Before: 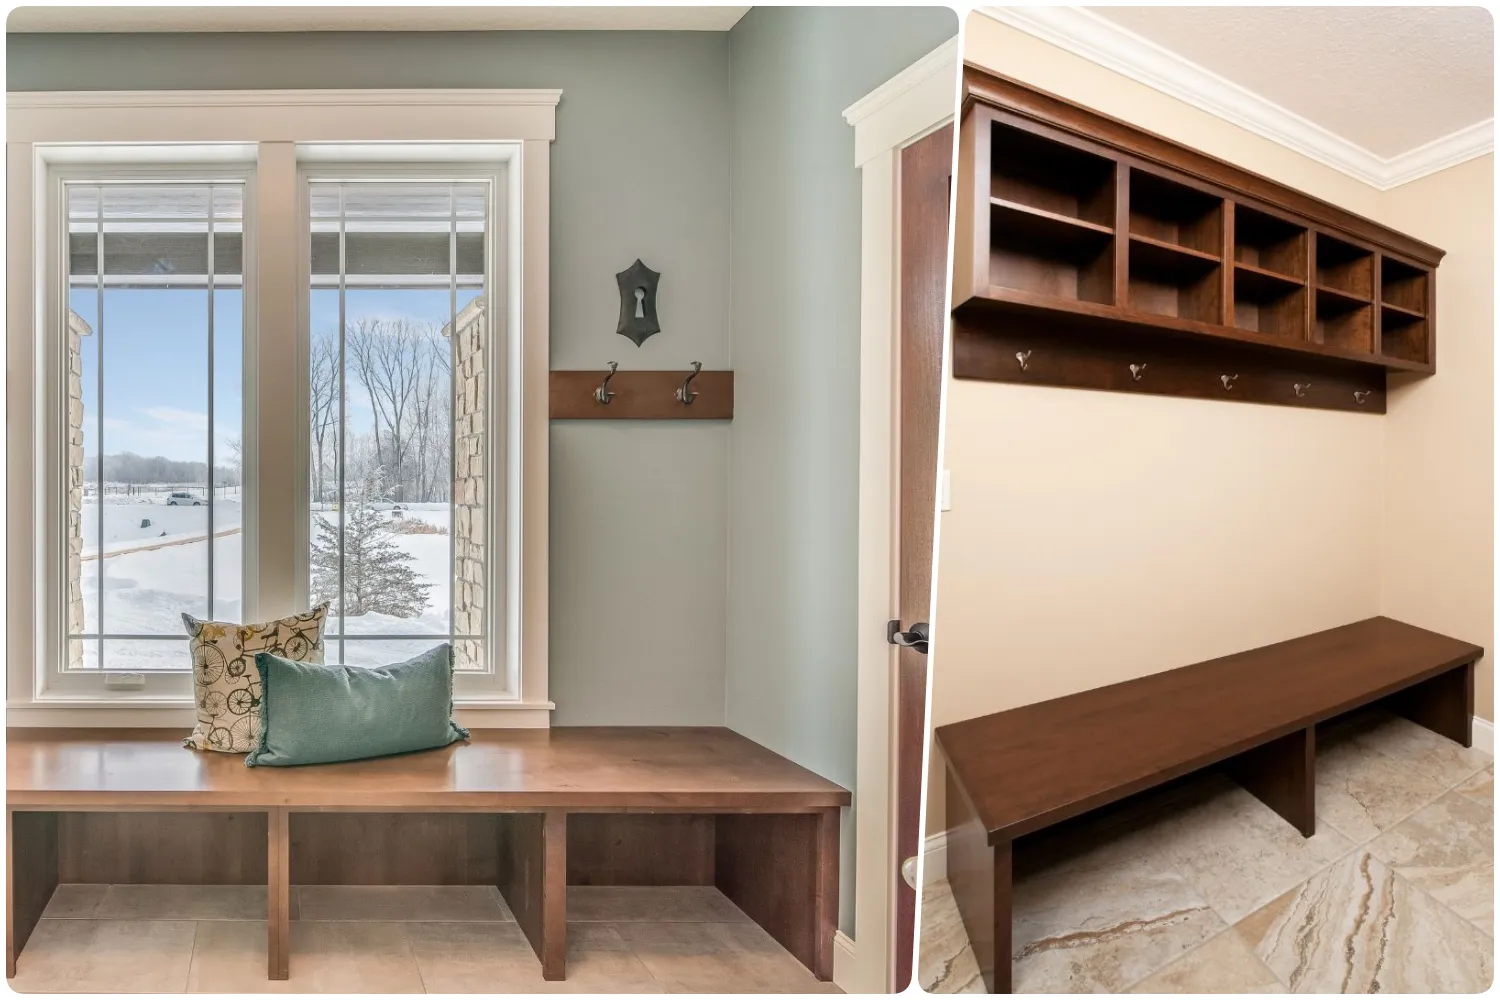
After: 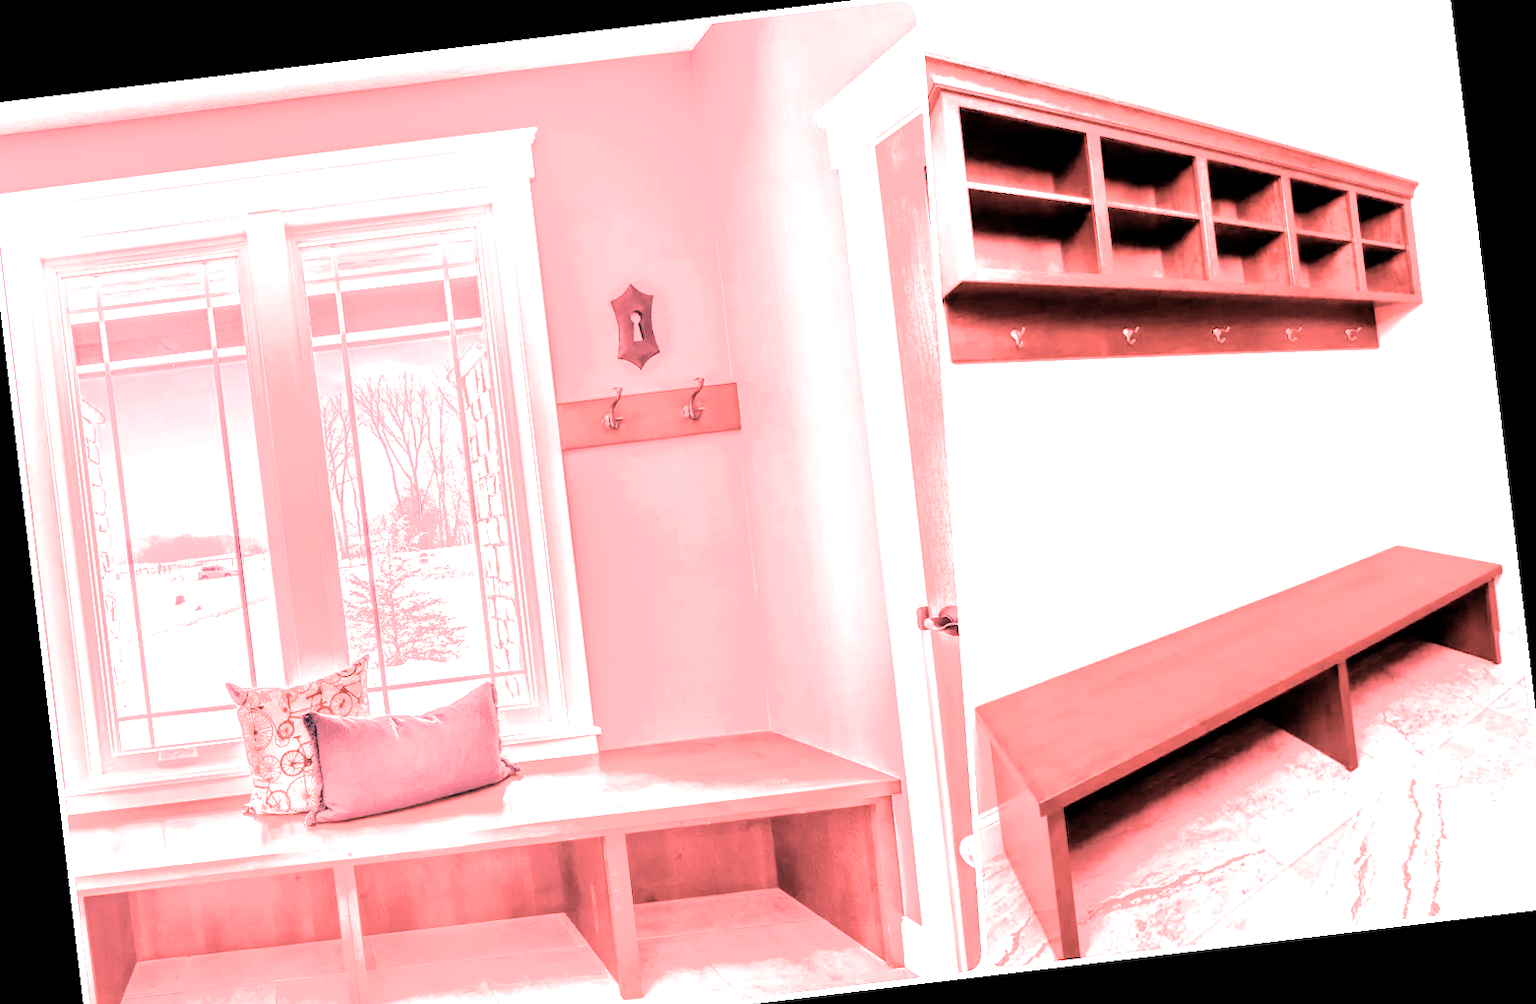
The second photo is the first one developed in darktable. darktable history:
crop: left 1.507%, top 6.147%, right 1.379%, bottom 6.637%
white balance: red 4.26, blue 1.802
color balance rgb: linear chroma grading › global chroma -16.06%, perceptual saturation grading › global saturation -32.85%, global vibrance -23.56%
rotate and perspective: rotation -6.83°, automatic cropping off
filmic rgb: black relative exposure -7.65 EV, white relative exposure 4.56 EV, hardness 3.61, color science v6 (2022)
